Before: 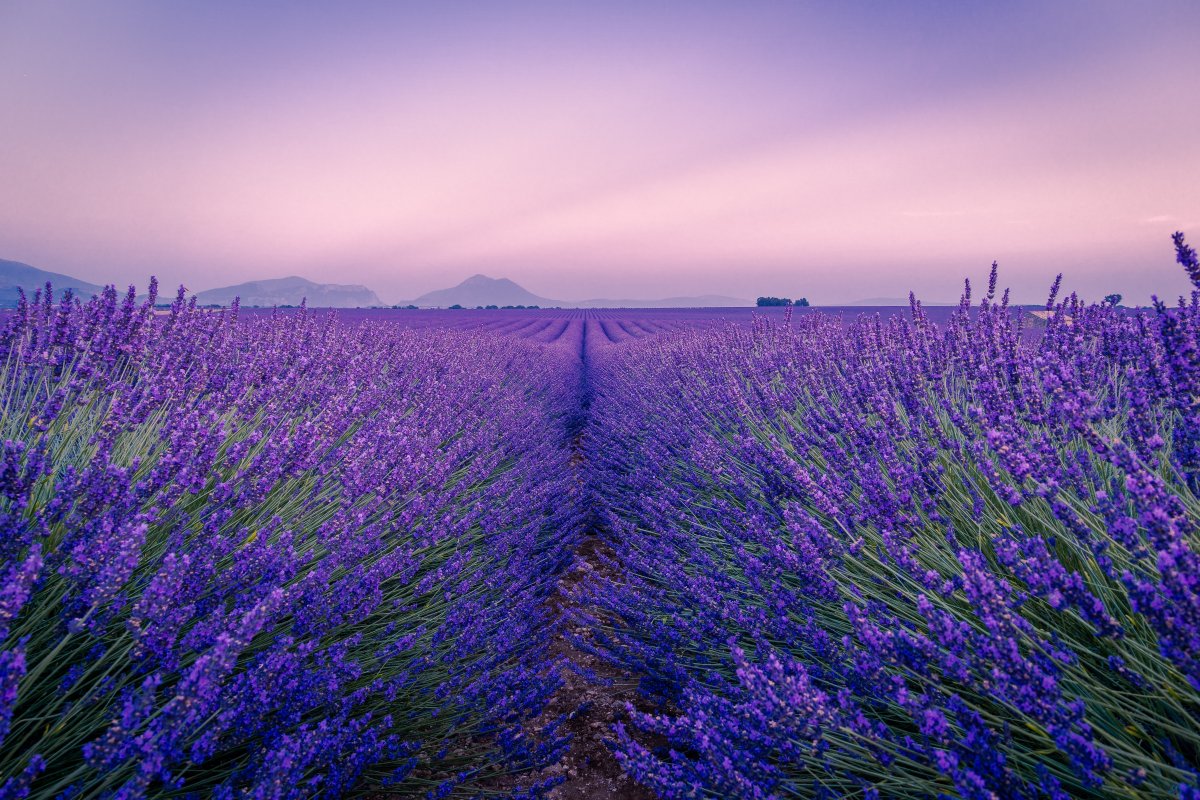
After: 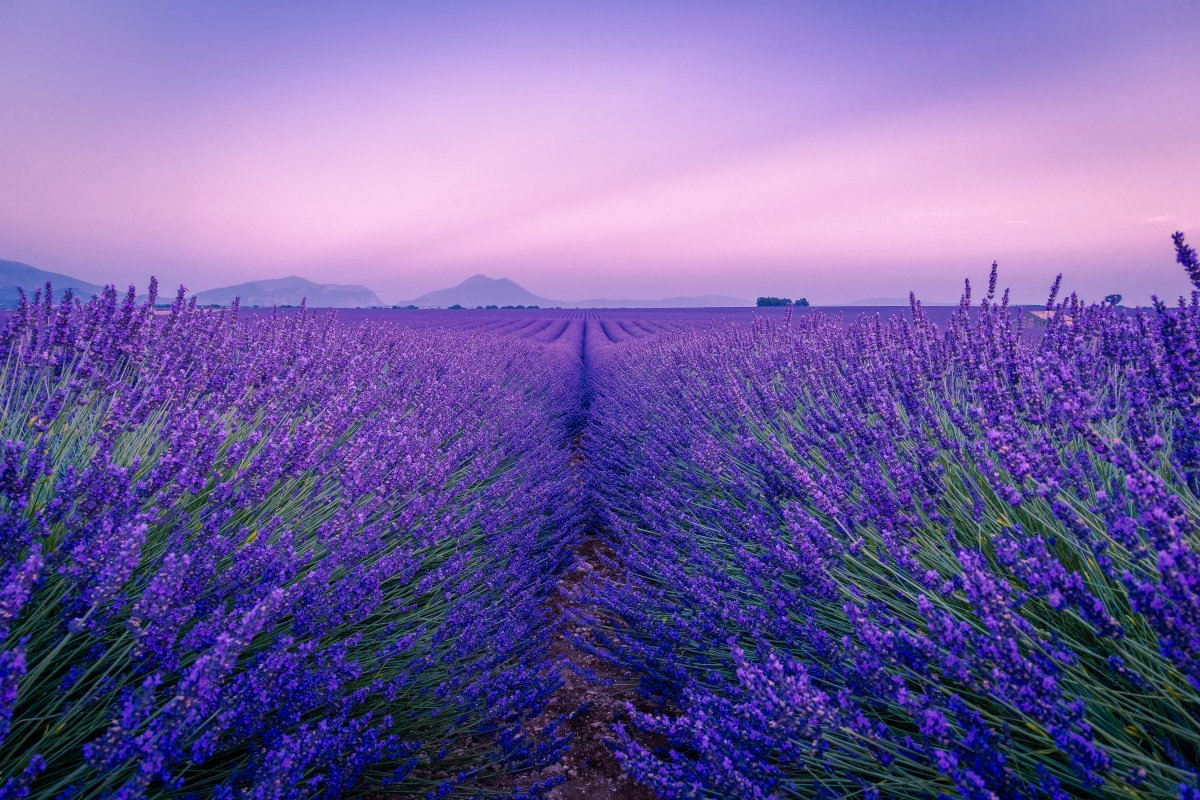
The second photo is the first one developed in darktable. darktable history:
color calibration: illuminant as shot in camera, x 0.358, y 0.373, temperature 4628.91 K
velvia: on, module defaults
